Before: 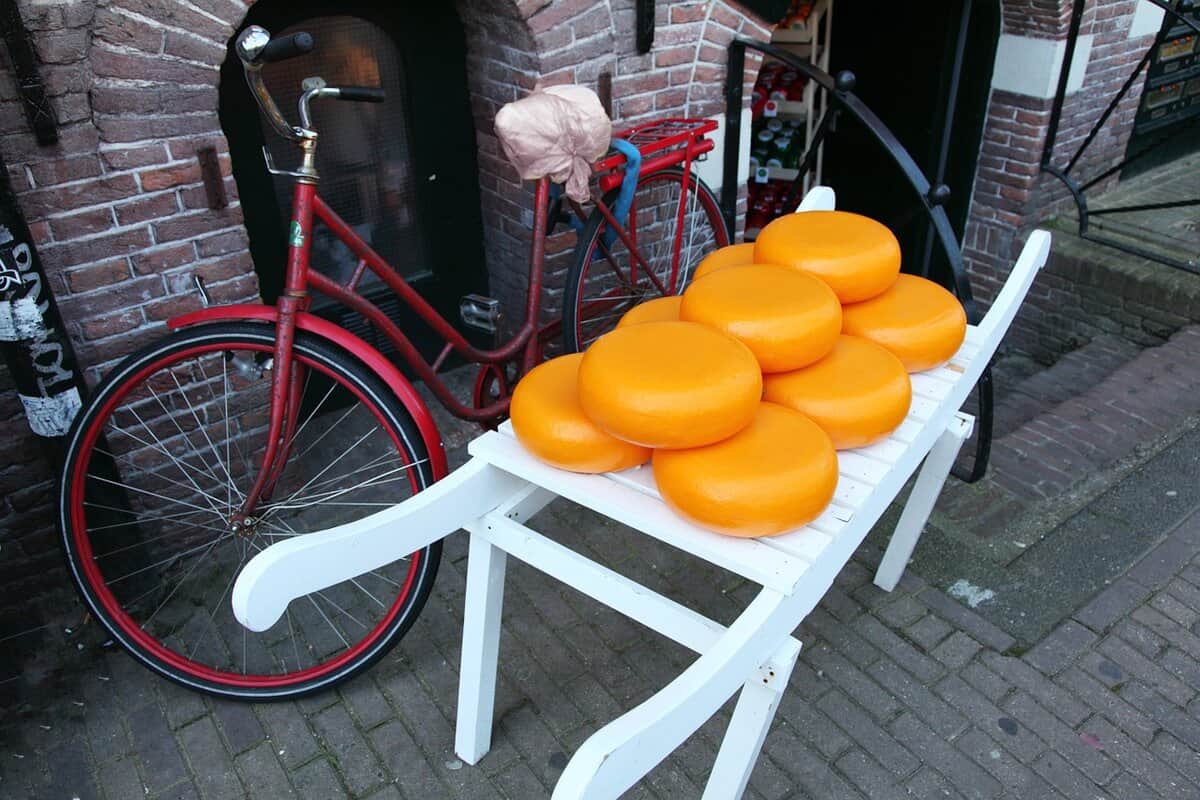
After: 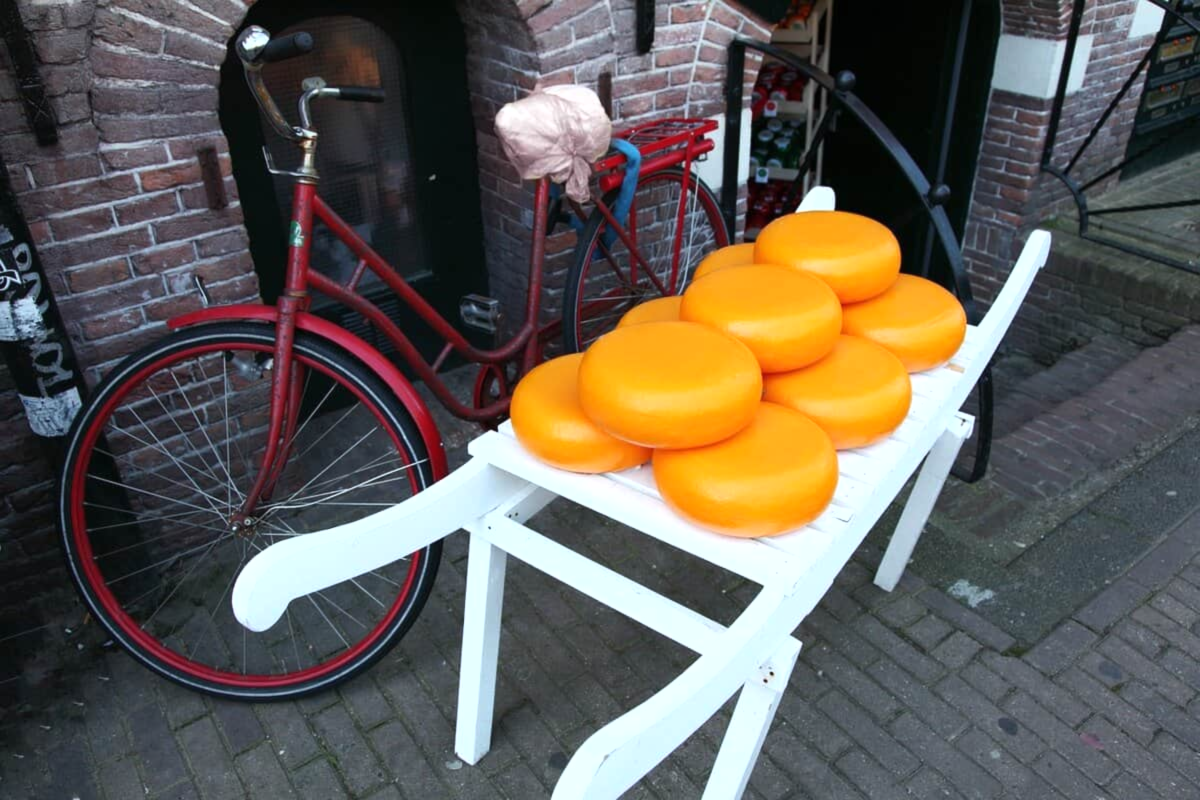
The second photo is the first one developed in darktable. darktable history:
lowpass: radius 0.5, unbound 0
tone equalizer: -8 EV -0.001 EV, -7 EV 0.001 EV, -6 EV -0.002 EV, -5 EV -0.003 EV, -4 EV -0.062 EV, -3 EV -0.222 EV, -2 EV -0.267 EV, -1 EV 0.105 EV, +0 EV 0.303 EV
